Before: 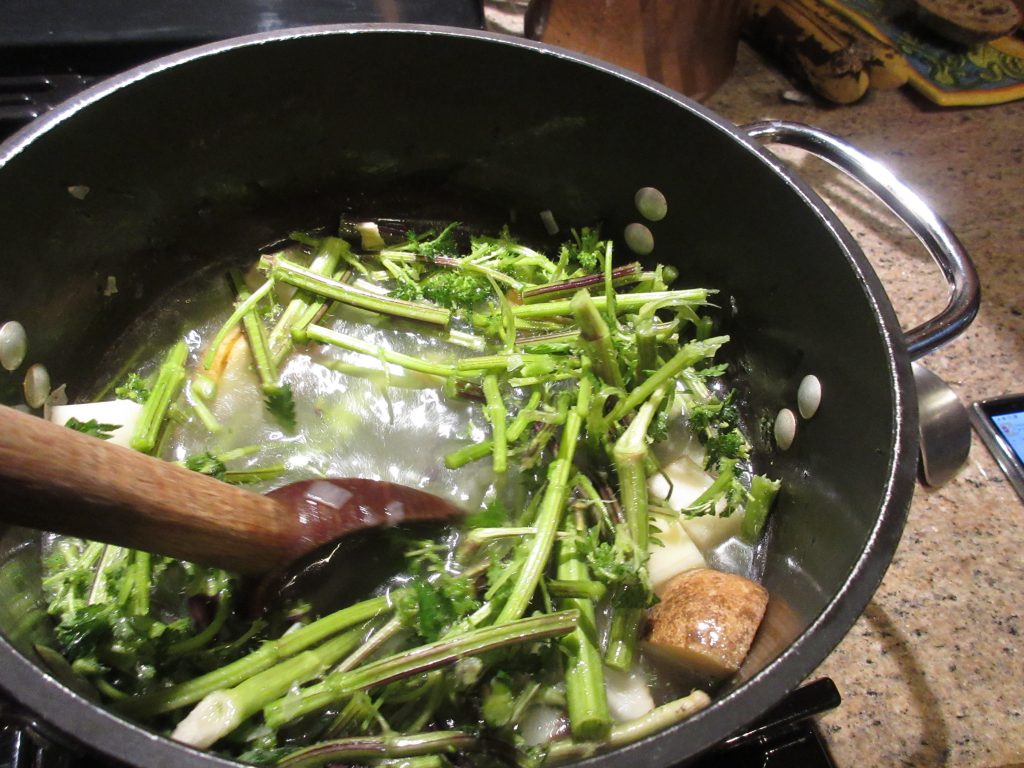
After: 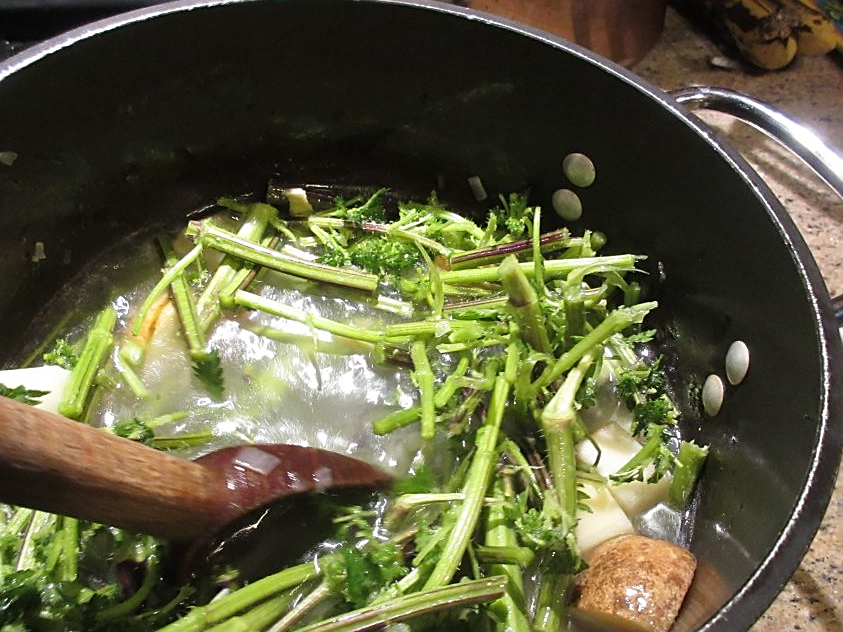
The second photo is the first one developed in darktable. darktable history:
sharpen: on, module defaults
crop and rotate: left 7.123%, top 4.472%, right 10.514%, bottom 13.142%
